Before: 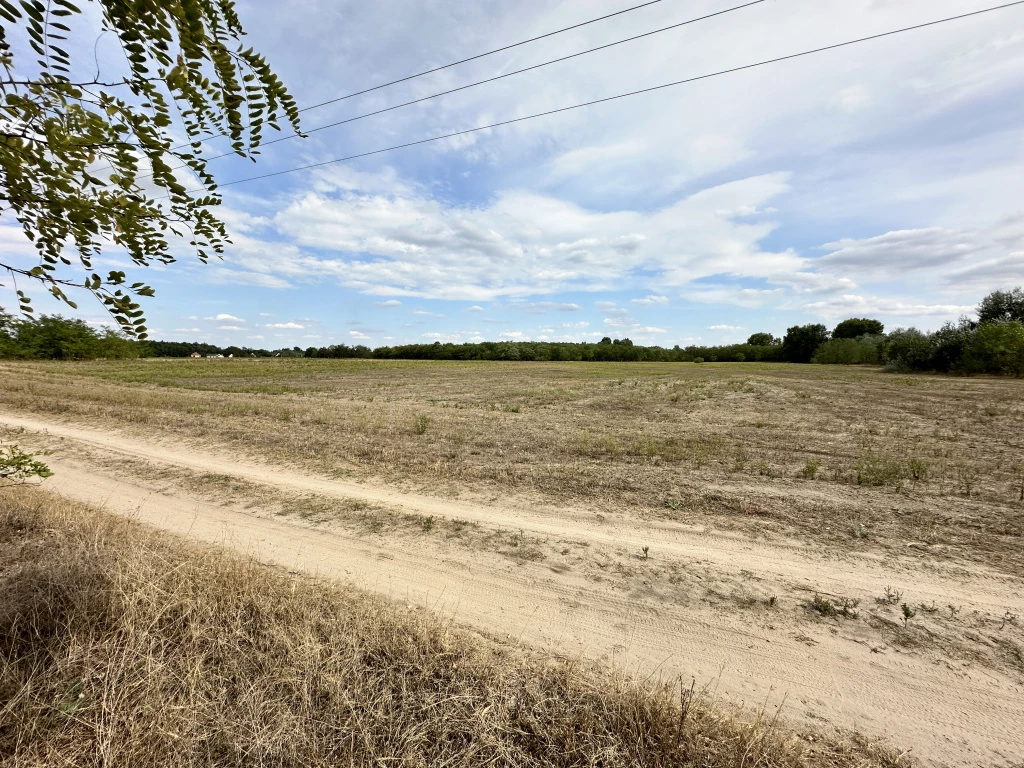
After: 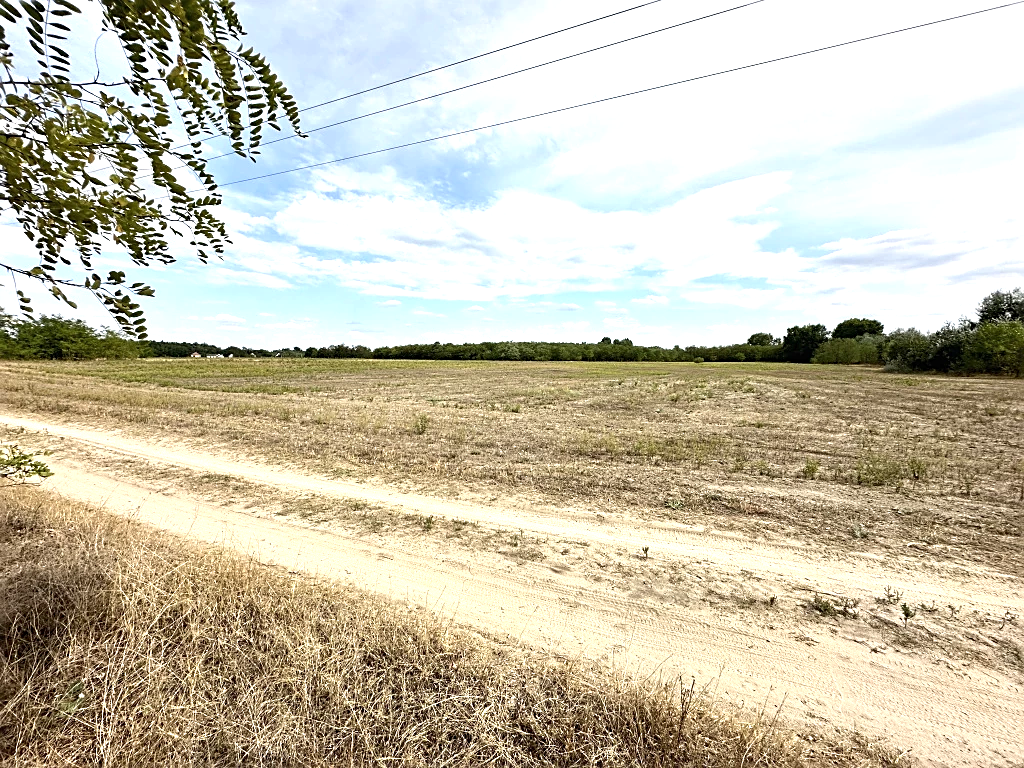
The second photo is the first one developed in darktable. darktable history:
exposure: black level correction 0, exposure 0.692 EV, compensate exposure bias true, compensate highlight preservation false
tone equalizer: edges refinement/feathering 500, mask exposure compensation -1.57 EV, preserve details no
sharpen: on, module defaults
